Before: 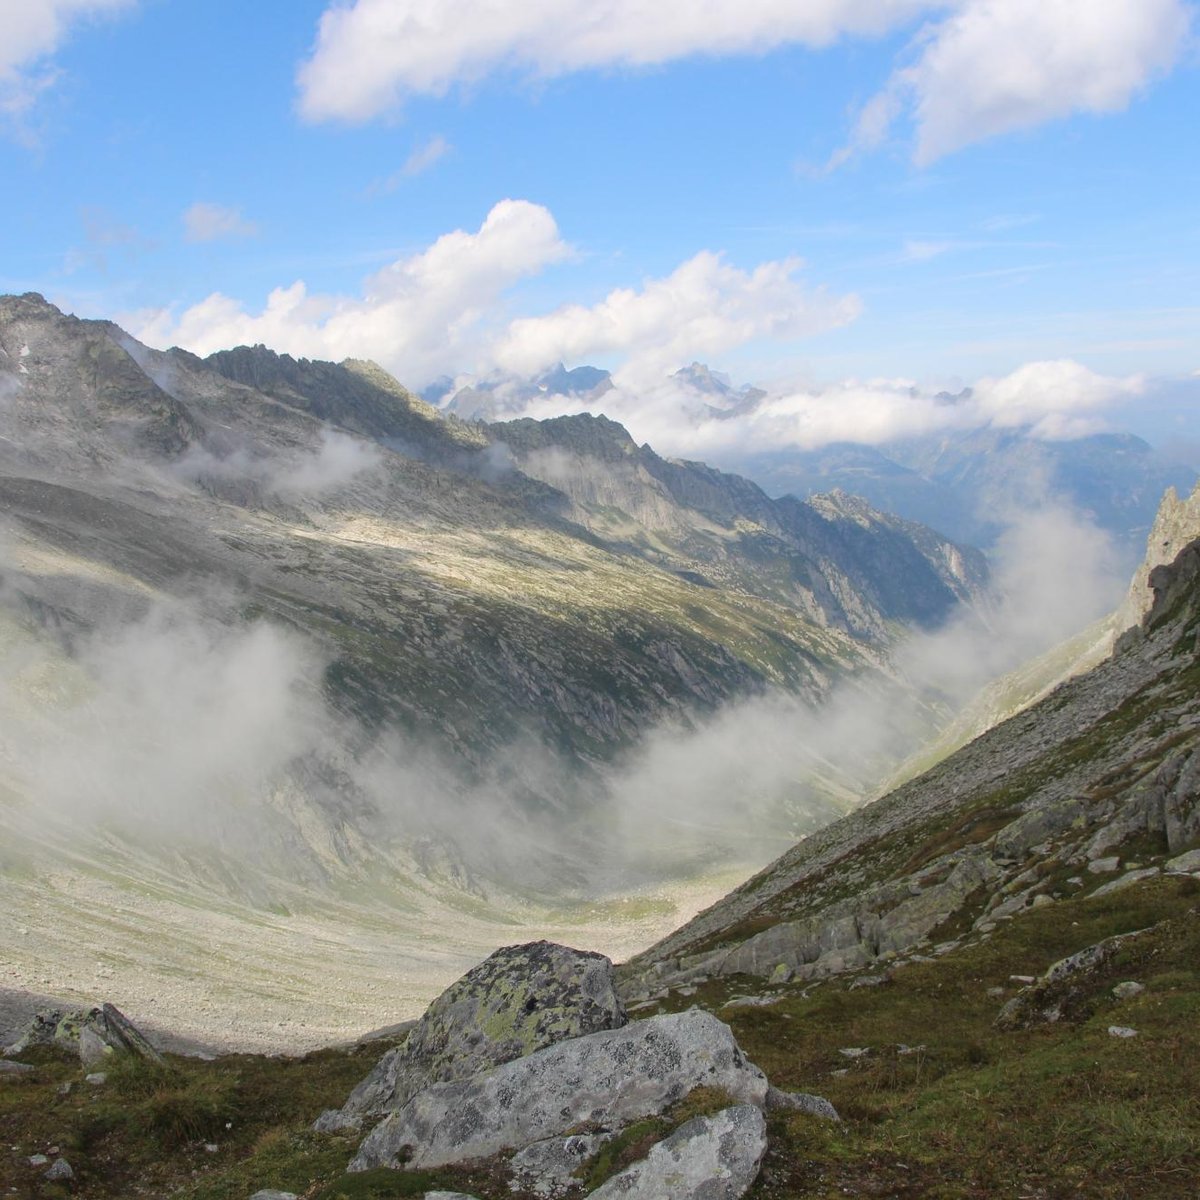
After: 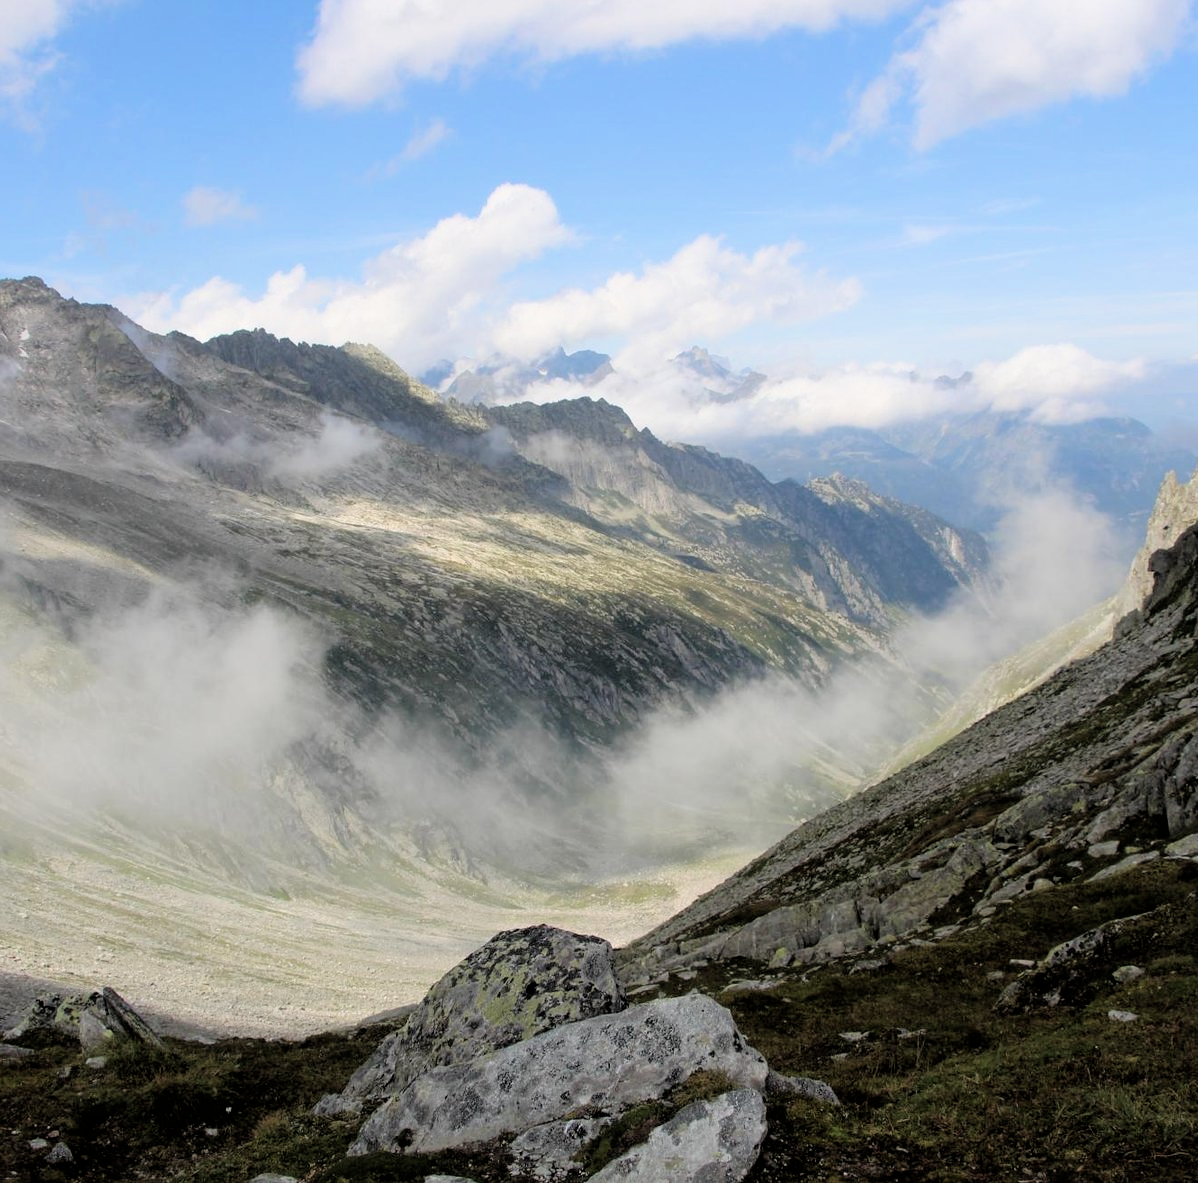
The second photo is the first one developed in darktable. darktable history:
filmic rgb: black relative exposure -3.71 EV, white relative exposure 2.75 EV, dynamic range scaling -5.38%, hardness 3.04
crop: top 1.354%, right 0.093%
